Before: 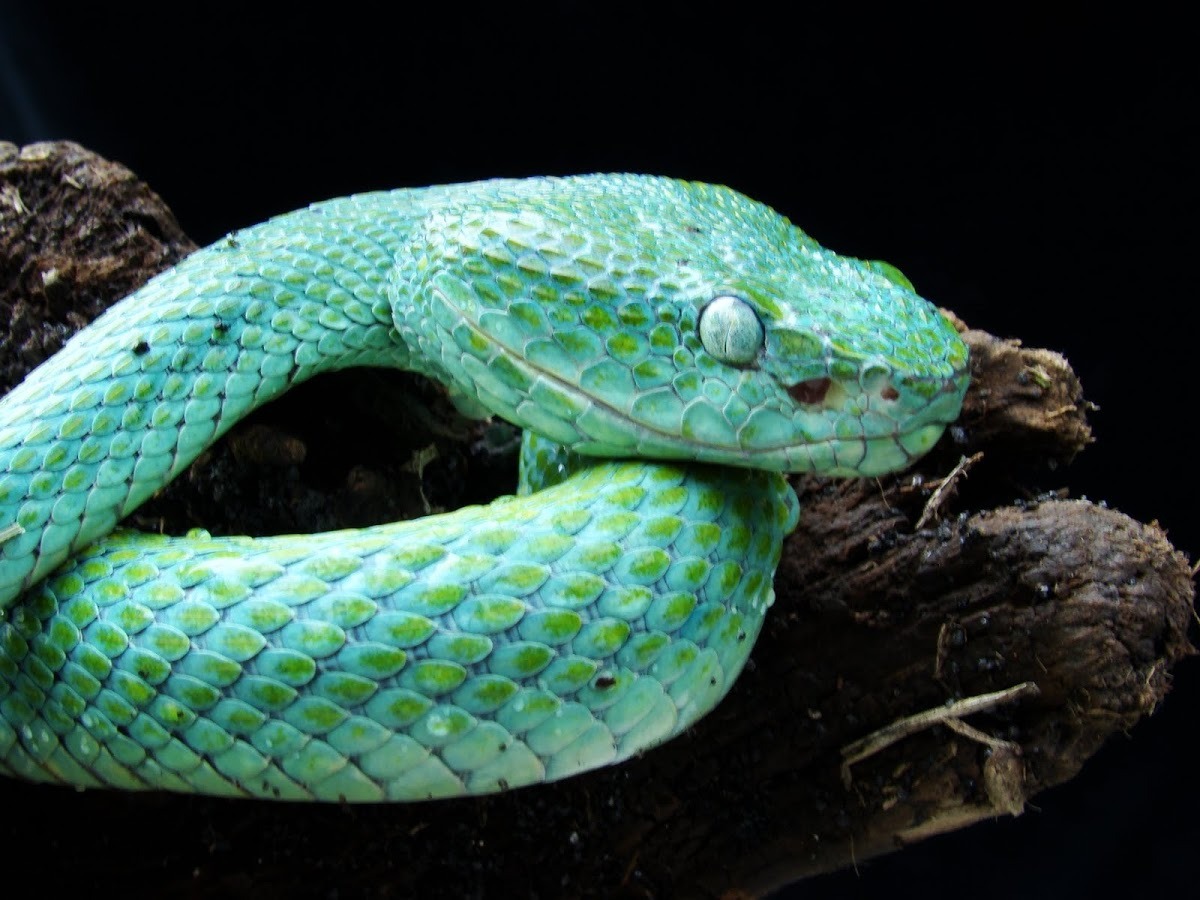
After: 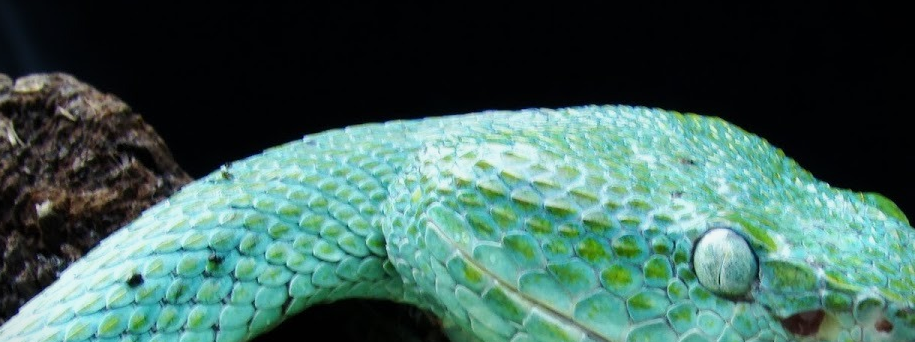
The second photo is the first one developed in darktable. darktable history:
crop: left 0.579%, top 7.627%, right 23.167%, bottom 54.275%
exposure: exposure -0.116 EV, compensate exposure bias true, compensate highlight preservation false
vignetting: fall-off start 91.19%
